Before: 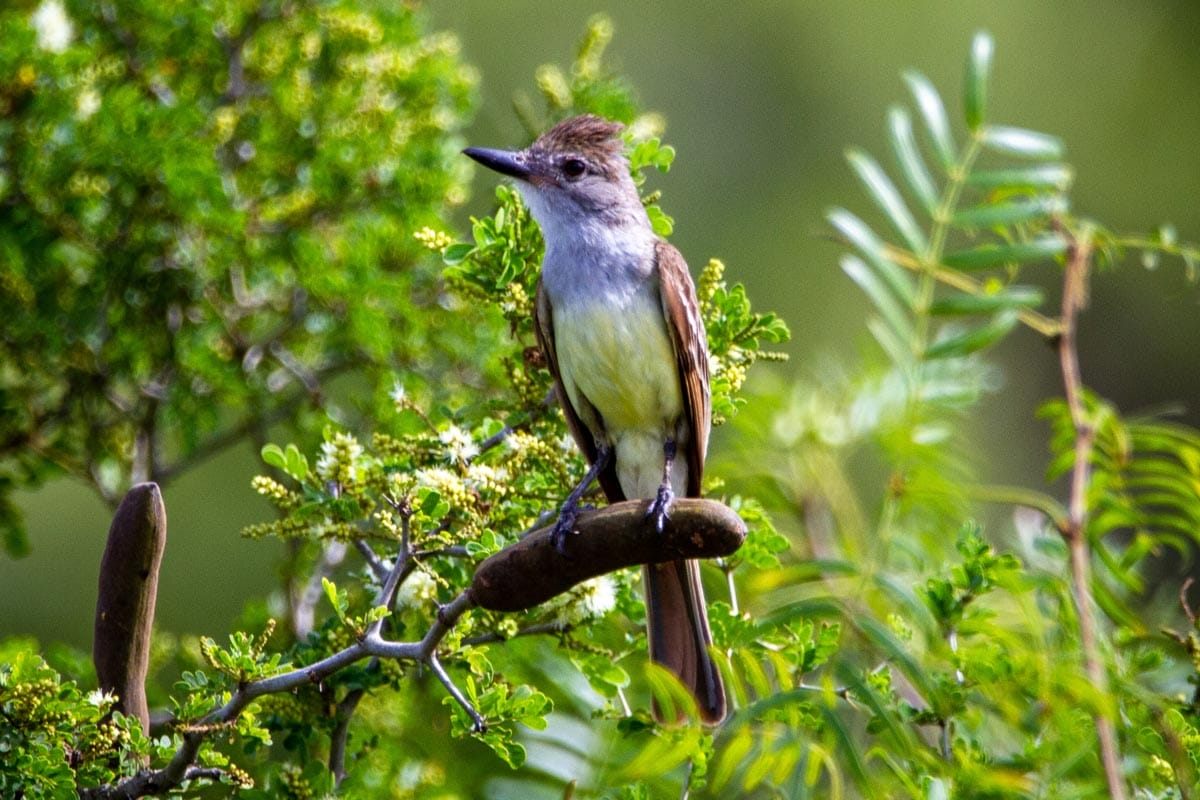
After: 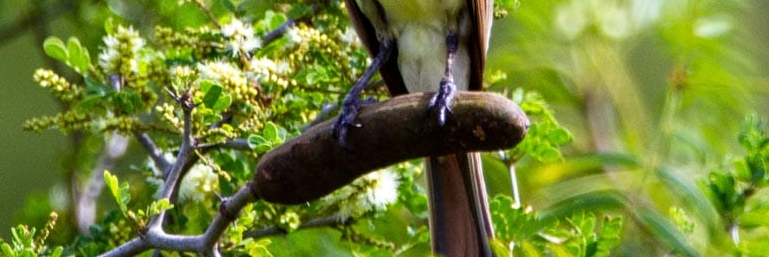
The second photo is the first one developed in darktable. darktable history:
crop: left 18.185%, top 50.924%, right 17.669%, bottom 16.916%
